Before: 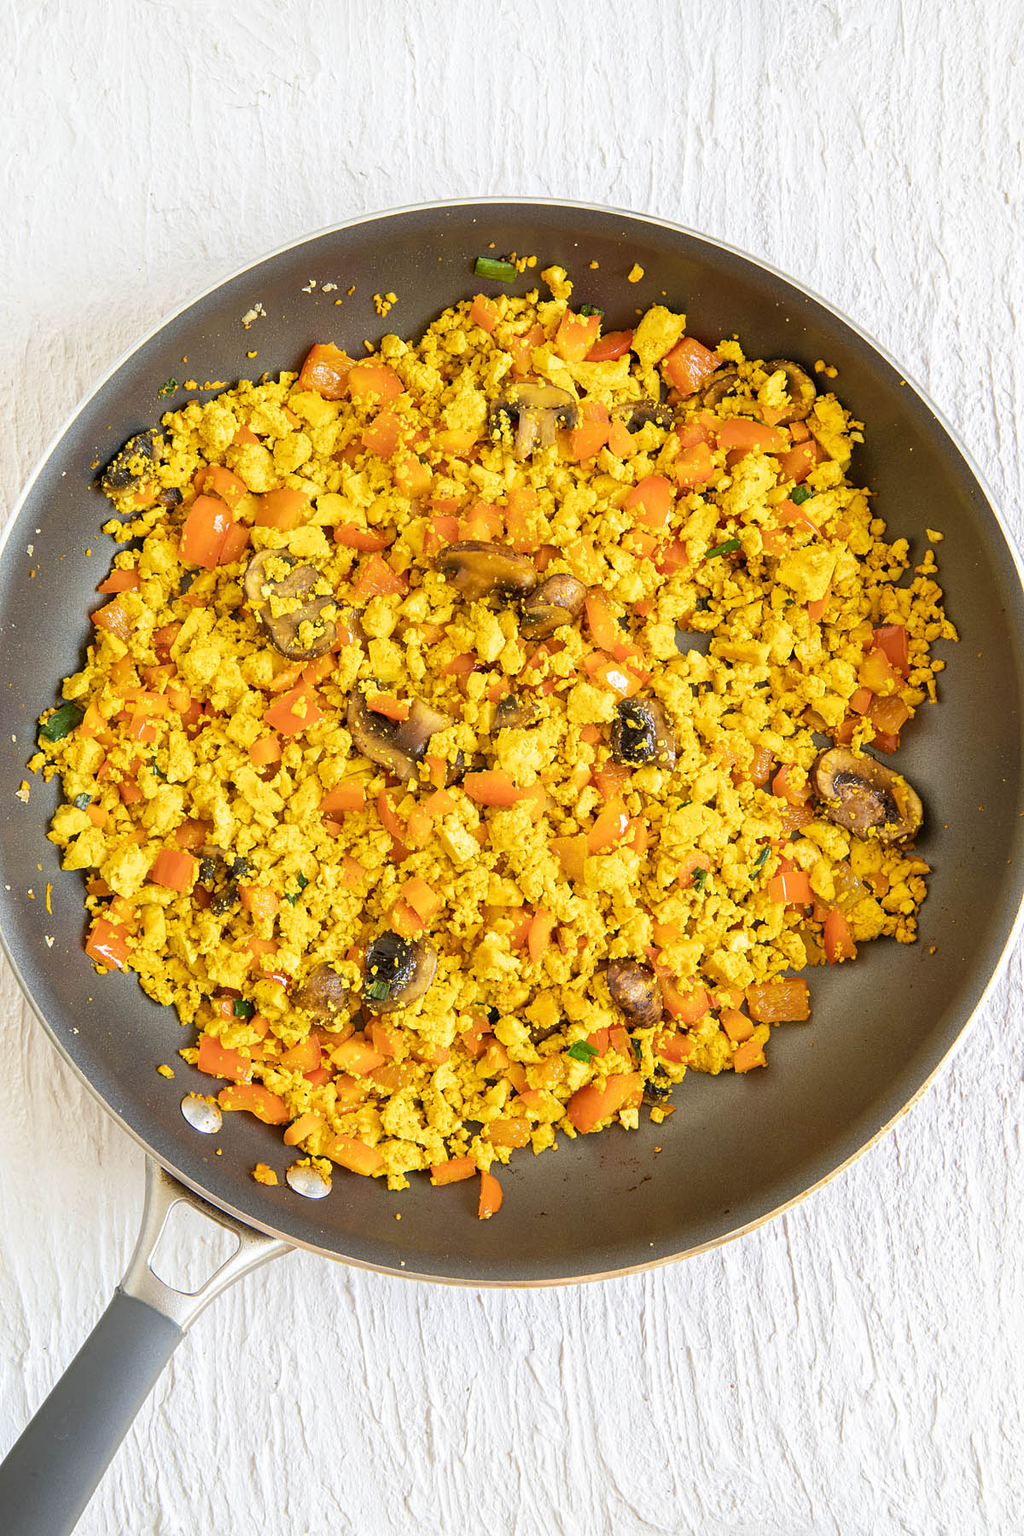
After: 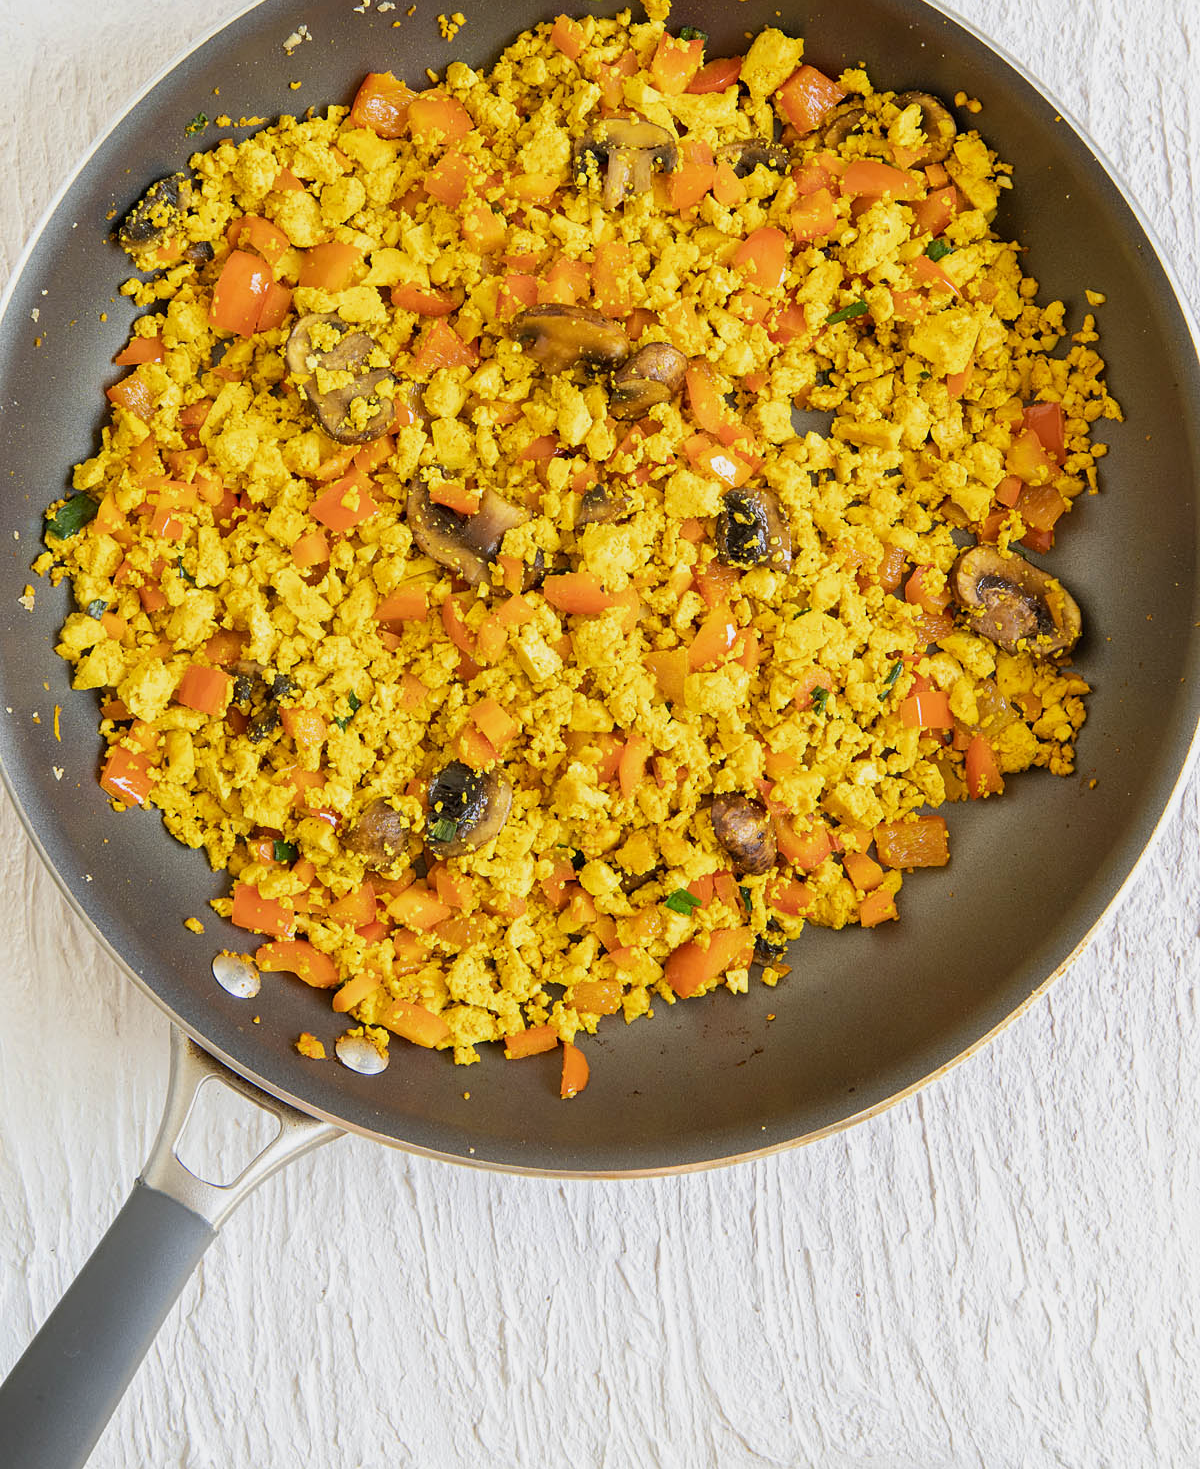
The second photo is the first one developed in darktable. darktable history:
crop and rotate: top 18.386%
exposure: exposure -0.205 EV, compensate highlight preservation false
